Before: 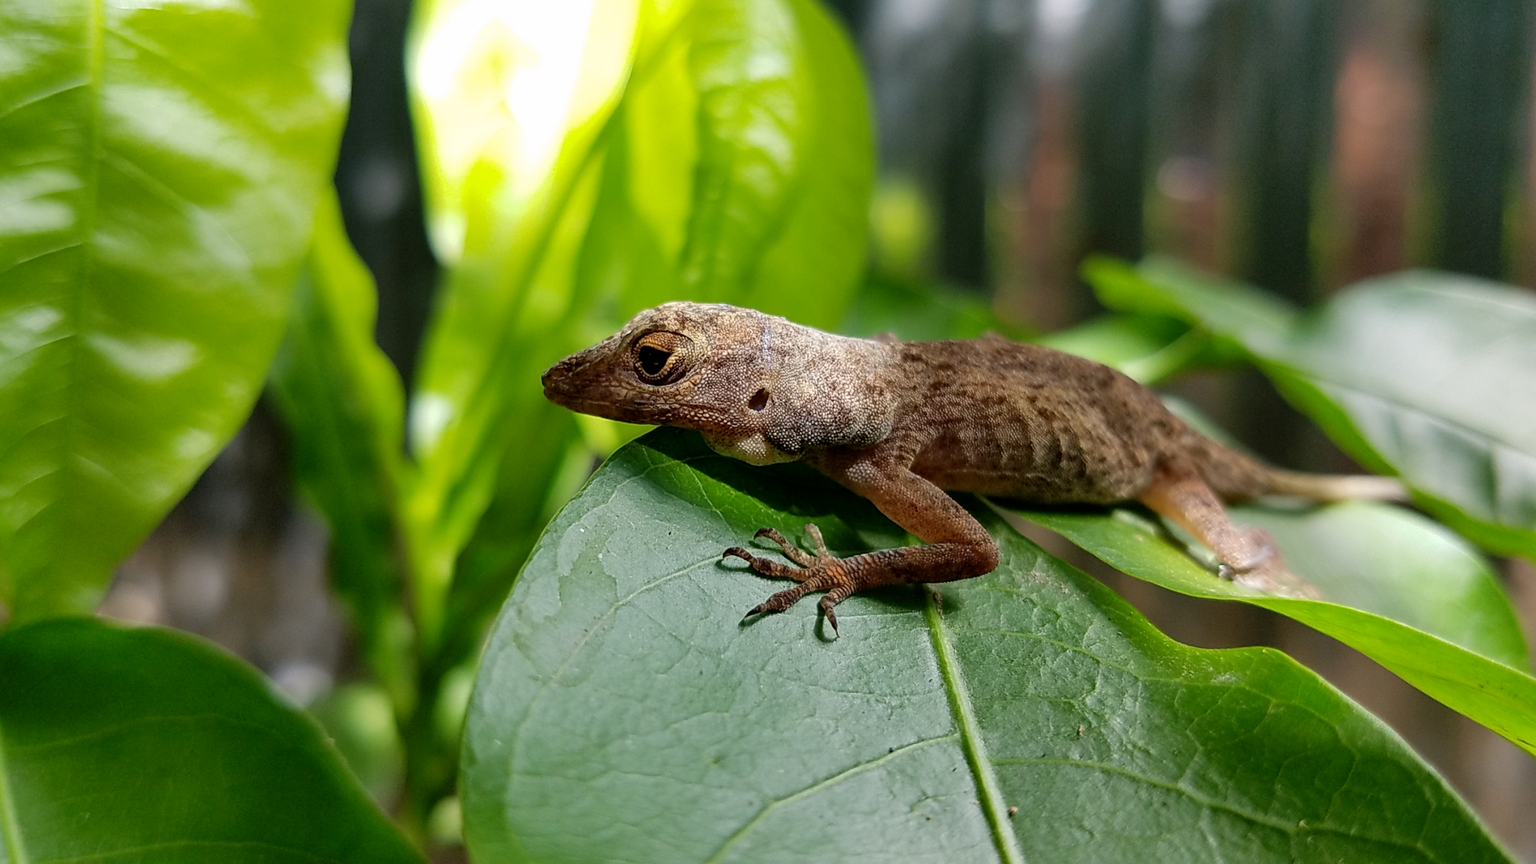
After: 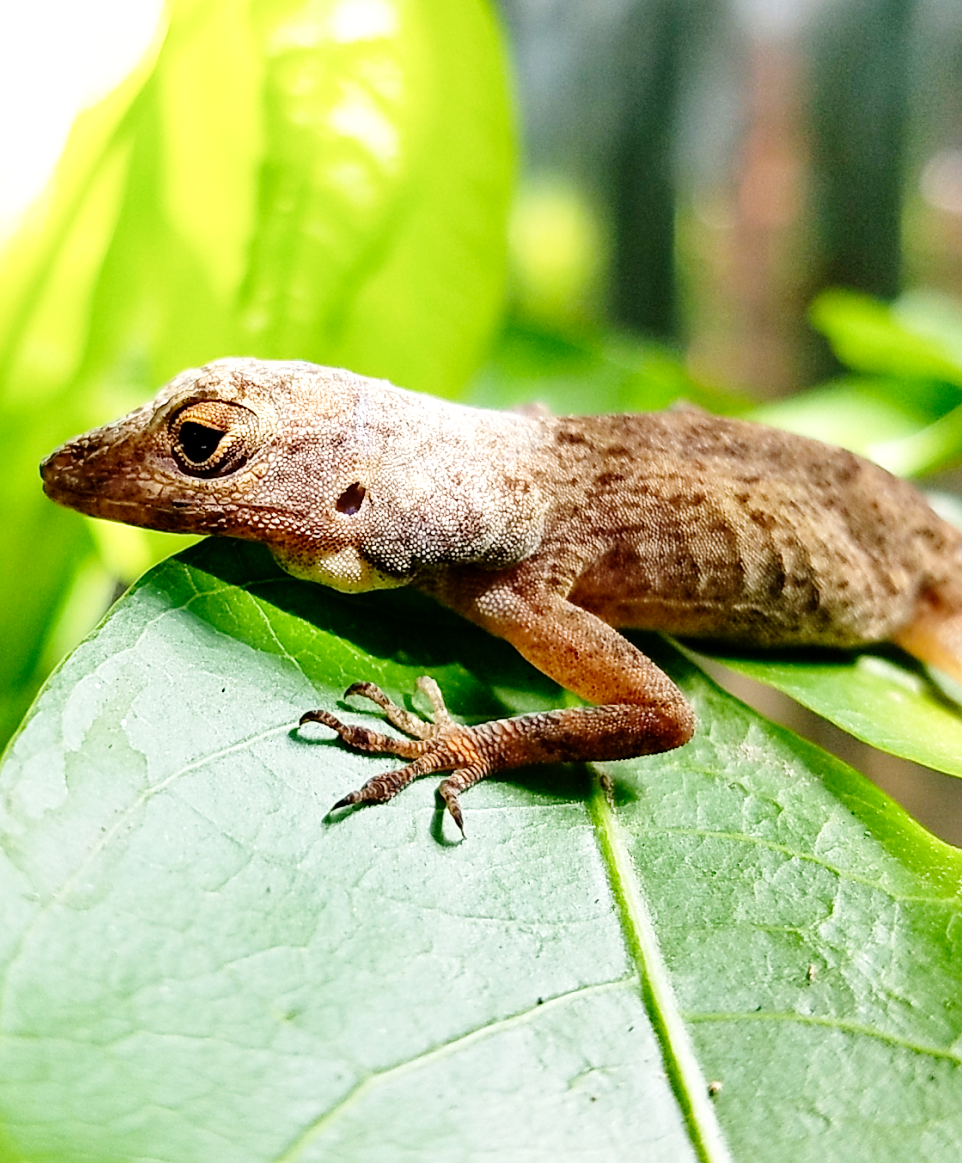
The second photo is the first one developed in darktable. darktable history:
base curve: curves: ch0 [(0, 0) (0.008, 0.007) (0.022, 0.029) (0.048, 0.089) (0.092, 0.197) (0.191, 0.399) (0.275, 0.534) (0.357, 0.65) (0.477, 0.78) (0.542, 0.833) (0.799, 0.973) (1, 1)], preserve colors none
crop: left 33.486%, top 5.987%, right 22.749%
exposure: exposure 0.585 EV, compensate highlight preservation false
